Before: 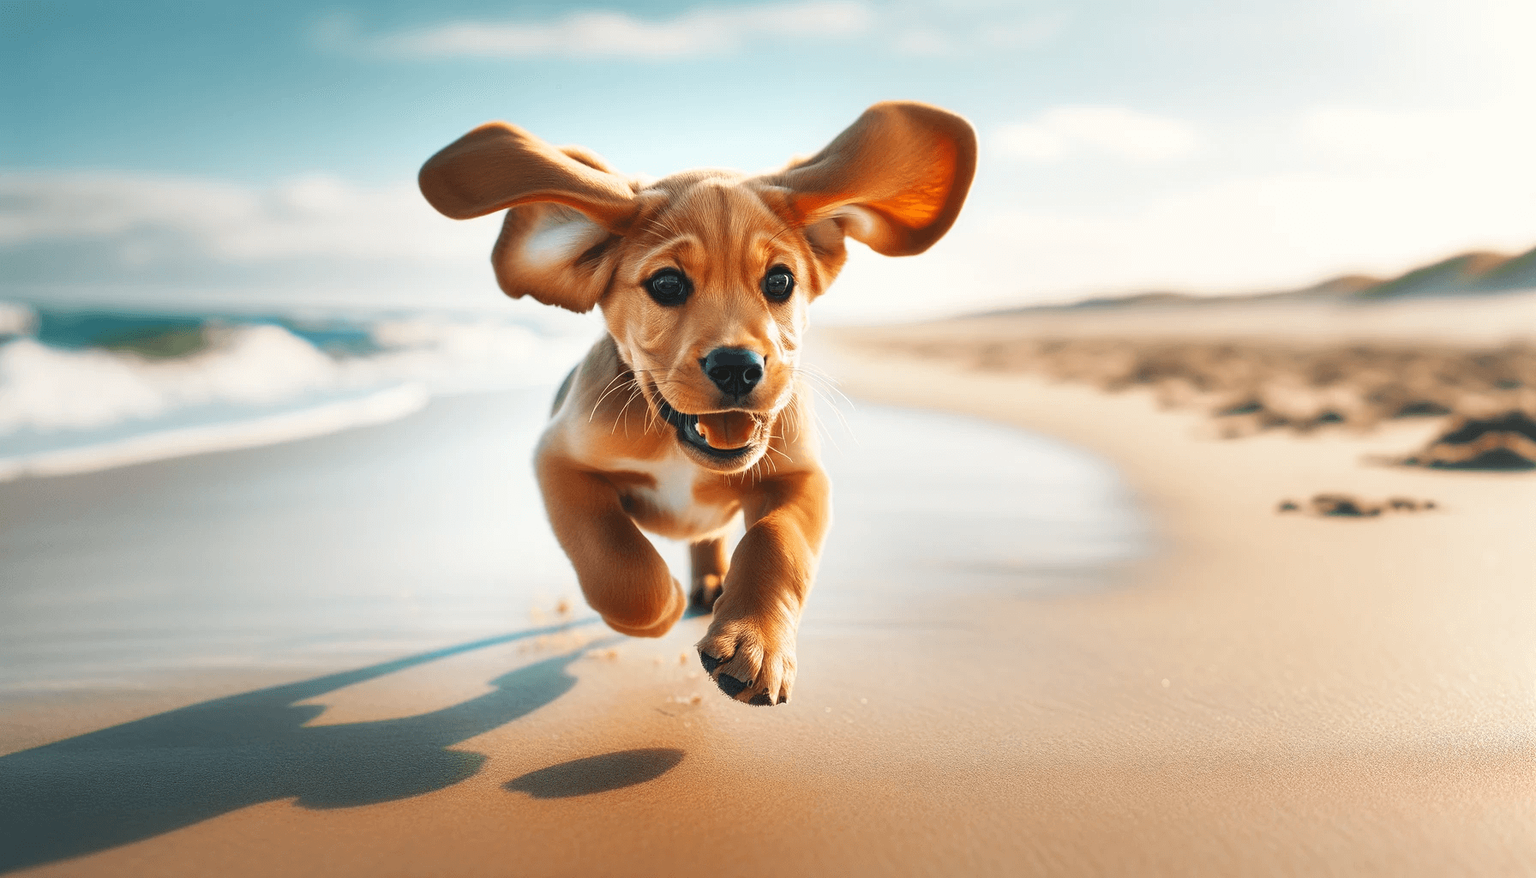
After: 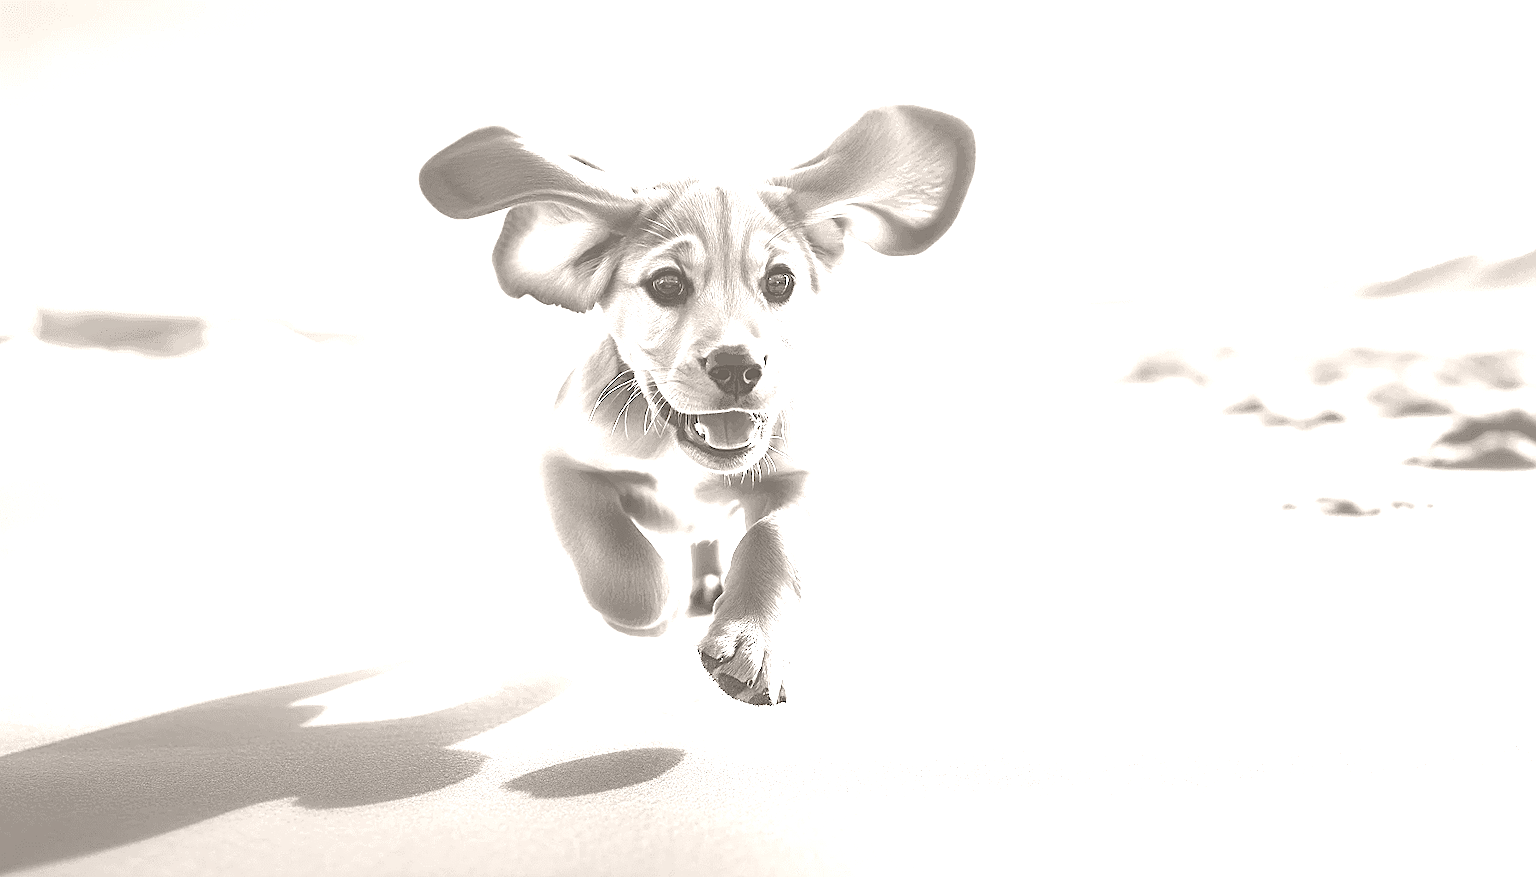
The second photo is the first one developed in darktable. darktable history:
colorize: hue 34.49°, saturation 35.33%, source mix 100%, lightness 55%, version 1
sharpen: on, module defaults
color balance rgb: linear chroma grading › global chroma 20%, perceptual saturation grading › global saturation 65%, perceptual saturation grading › highlights 50%, perceptual saturation grading › shadows 30%, perceptual brilliance grading › global brilliance 12%, perceptual brilliance grading › highlights 15%, global vibrance 20%
